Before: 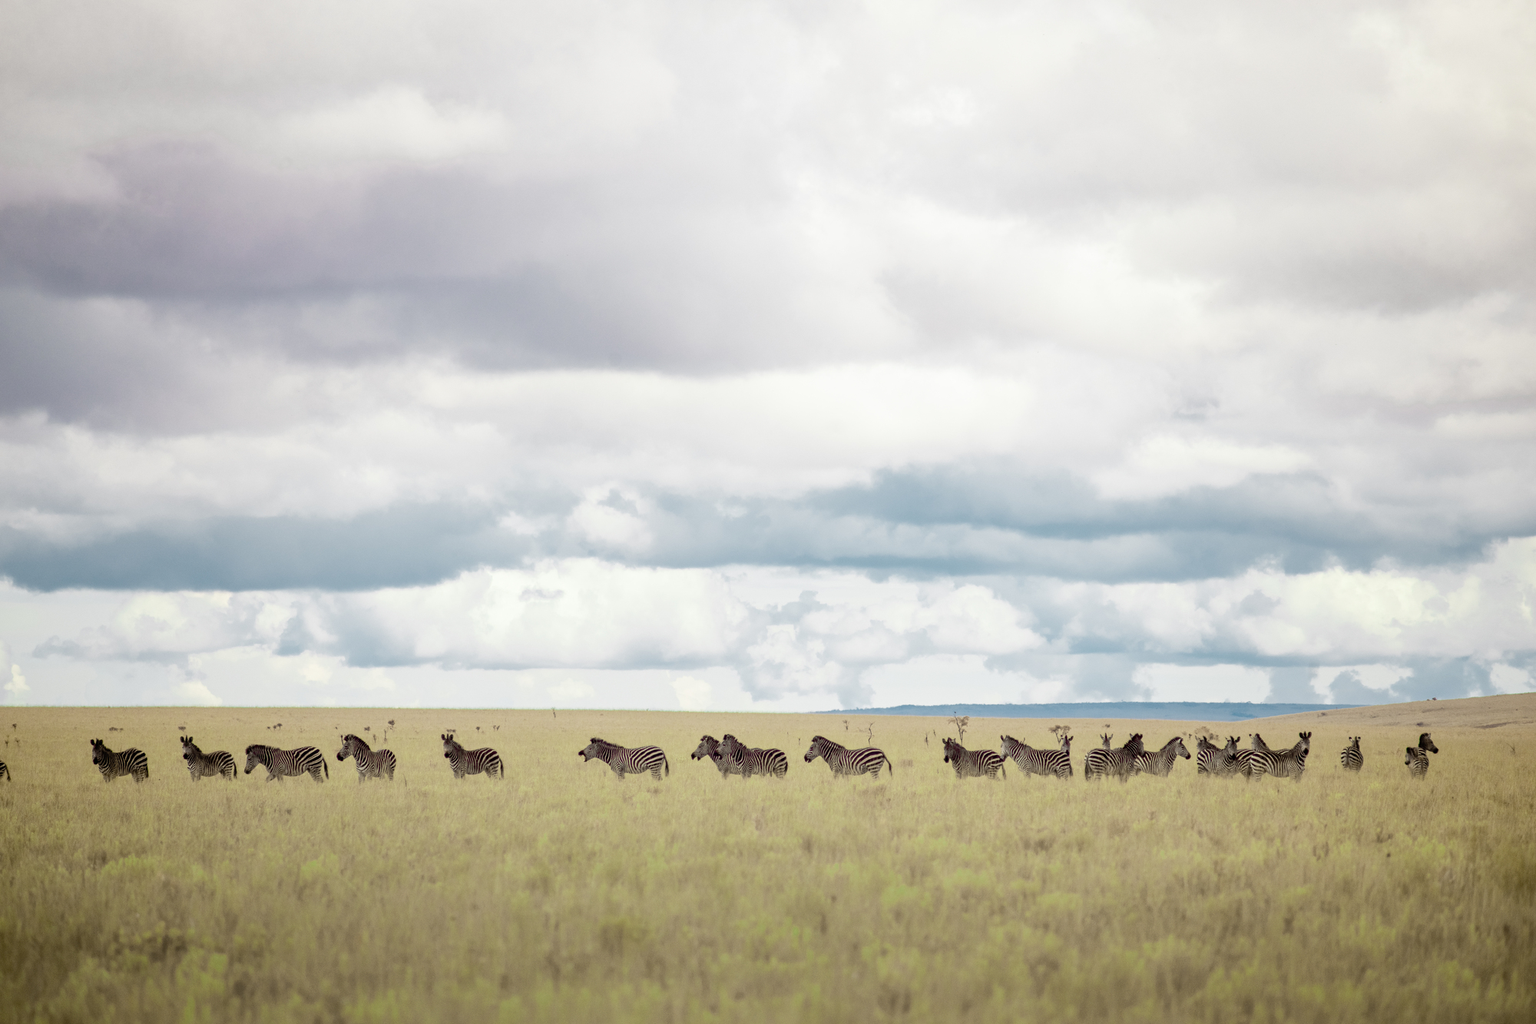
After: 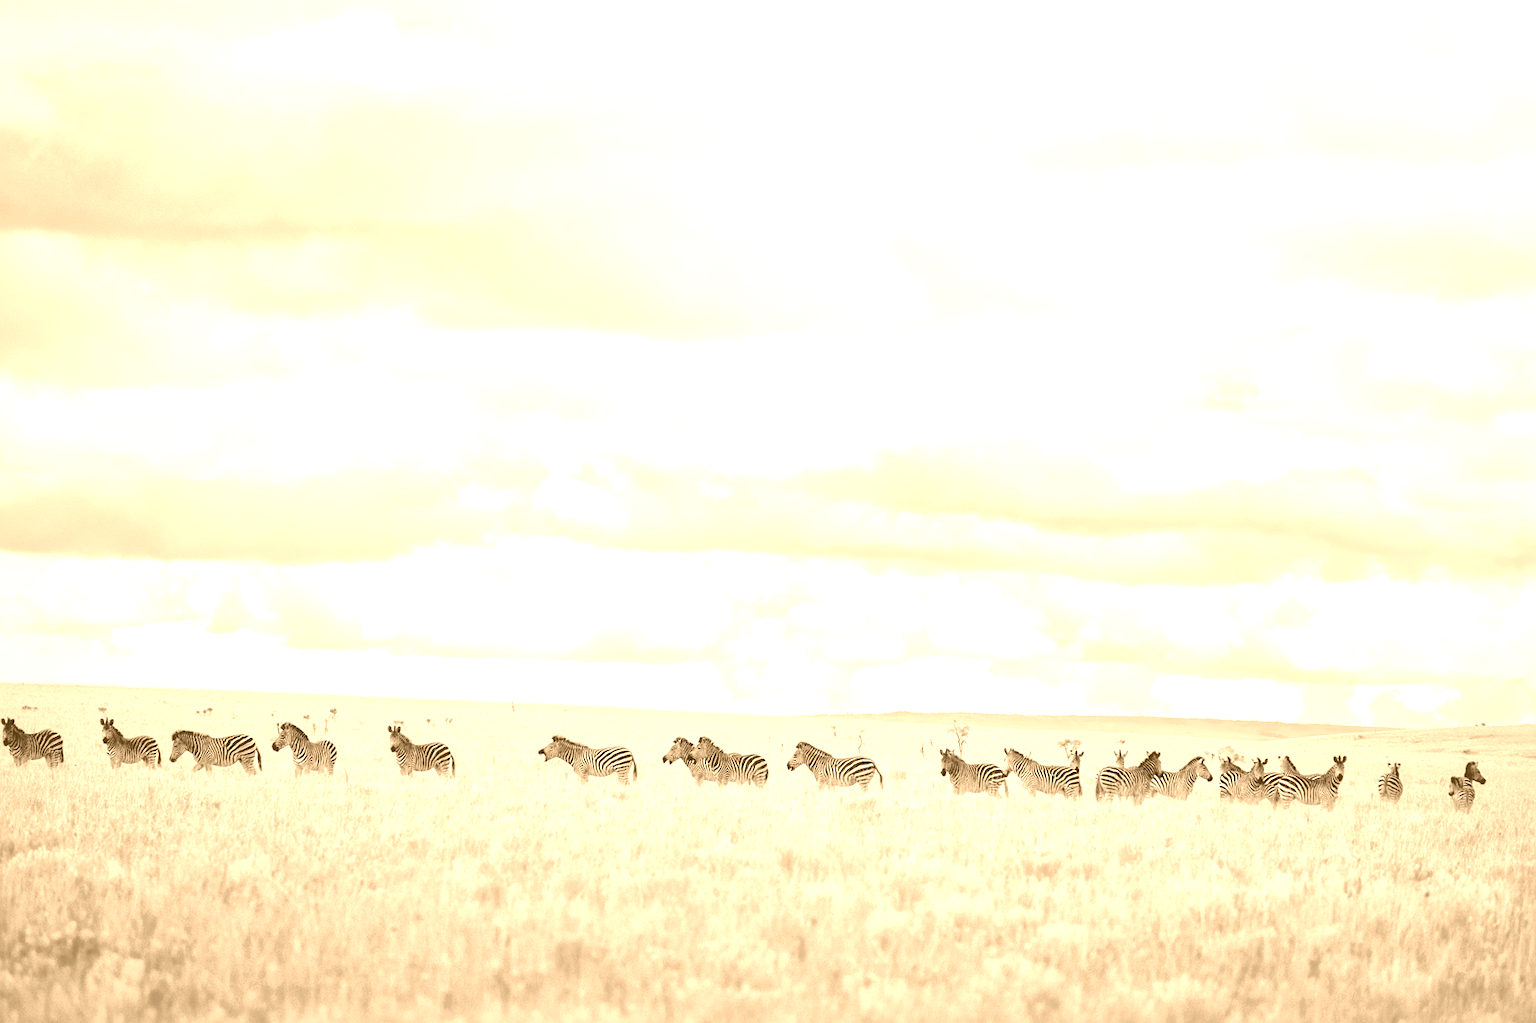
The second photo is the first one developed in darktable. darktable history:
global tonemap: drago (1, 100), detail 1
sharpen: radius 1.272, amount 0.305, threshold 0
colorize: hue 28.8°, source mix 100%
crop and rotate: angle -1.96°, left 3.097%, top 4.154%, right 1.586%, bottom 0.529%
